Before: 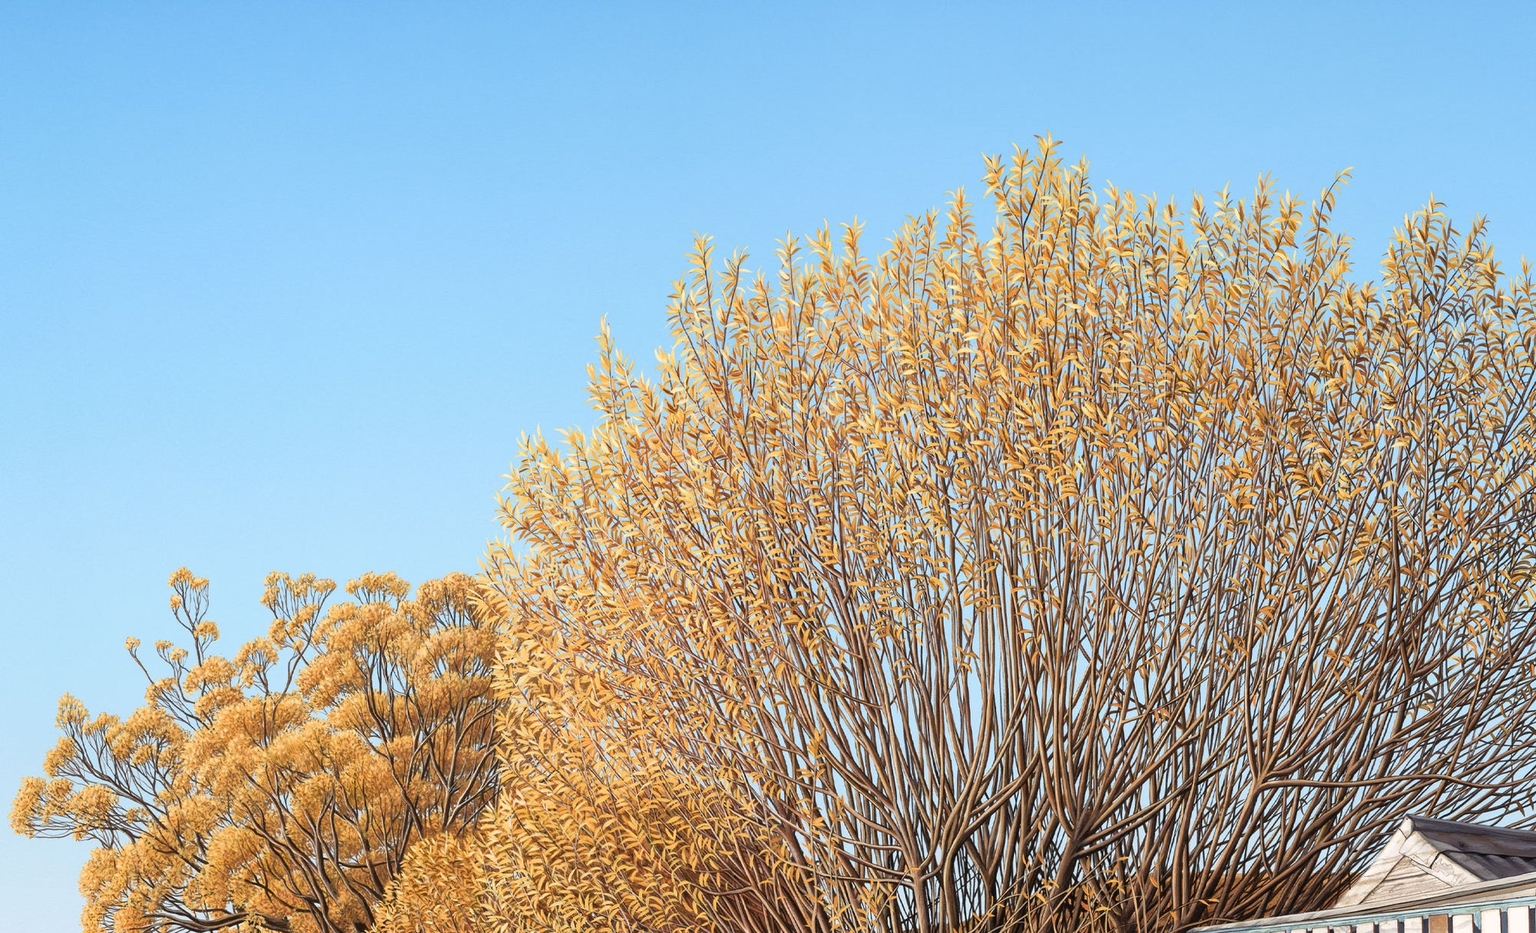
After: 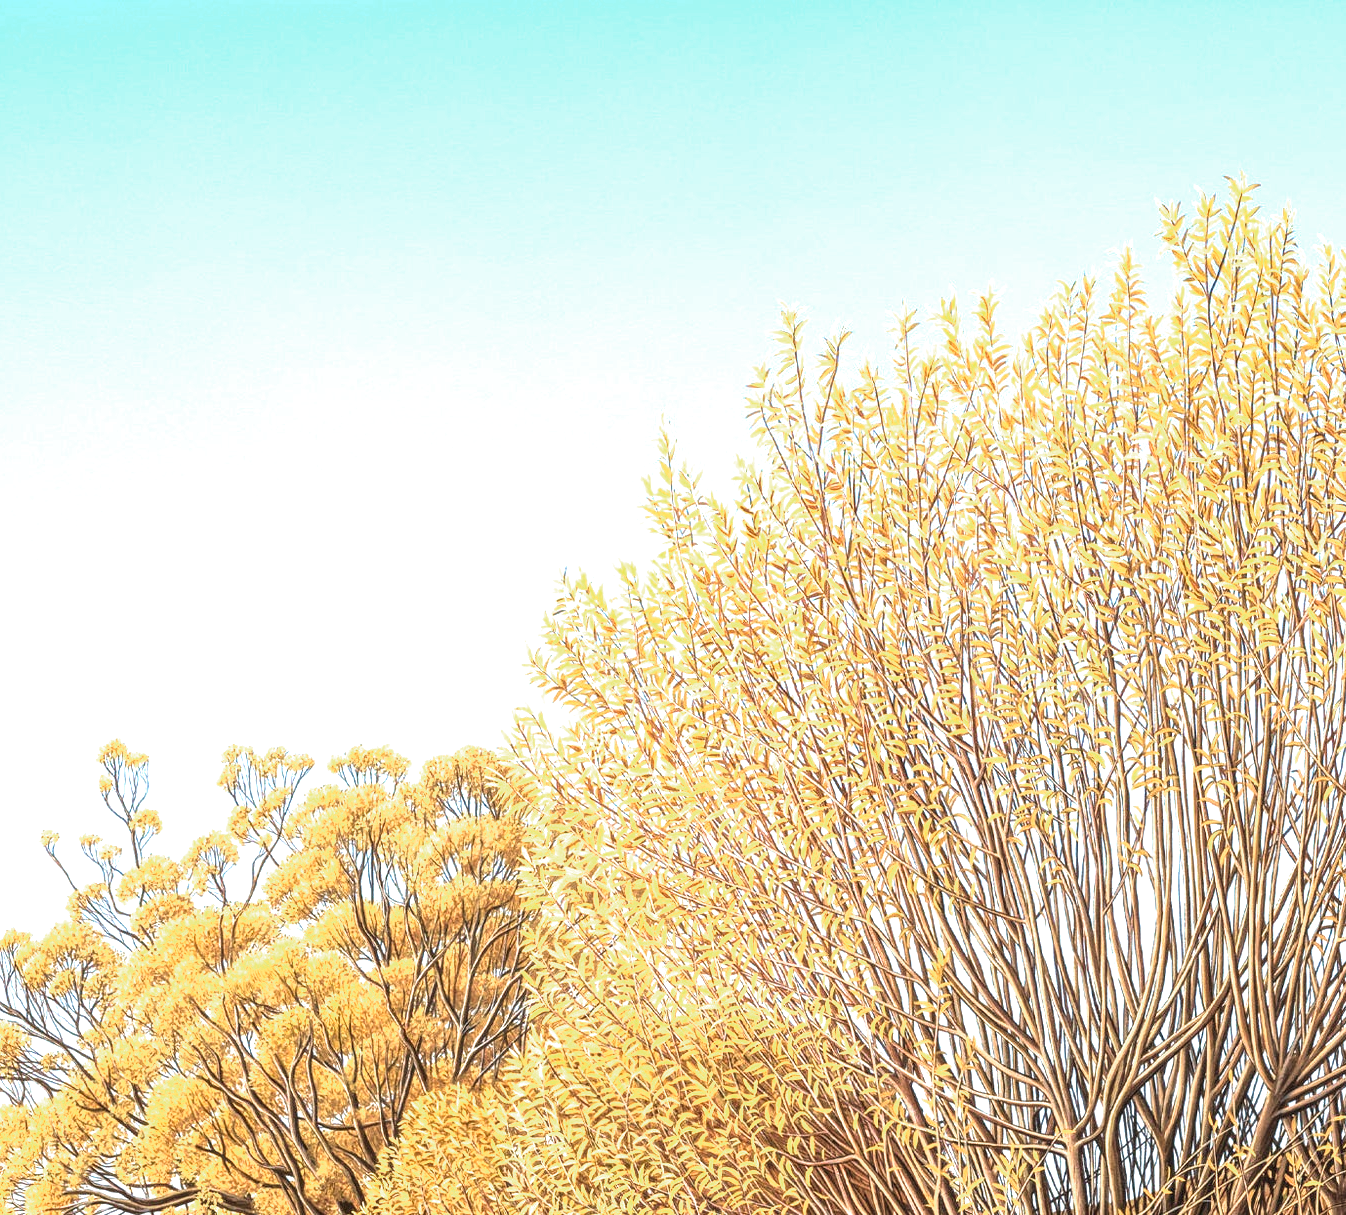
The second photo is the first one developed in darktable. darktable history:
velvia: on, module defaults
local contrast: on, module defaults
exposure: black level correction 0, exposure 1.001 EV, compensate exposure bias true, compensate highlight preservation false
crop and rotate: left 6.166%, right 26.502%
contrast equalizer: y [[0.5, 0.502, 0.506, 0.511, 0.52, 0.537], [0.5 ×6], [0.505, 0.509, 0.518, 0.534, 0.553, 0.561], [0 ×6], [0 ×6]], mix -0.104
color zones: curves: ch0 [(0, 0.558) (0.143, 0.548) (0.286, 0.447) (0.429, 0.259) (0.571, 0.5) (0.714, 0.5) (0.857, 0.593) (1, 0.558)]; ch1 [(0, 0.543) (0.01, 0.544) (0.12, 0.492) (0.248, 0.458) (0.5, 0.534) (0.748, 0.5) (0.99, 0.469) (1, 0.543)]; ch2 [(0, 0.507) (0.143, 0.522) (0.286, 0.505) (0.429, 0.5) (0.571, 0.5) (0.714, 0.5) (0.857, 0.5) (1, 0.507)]
